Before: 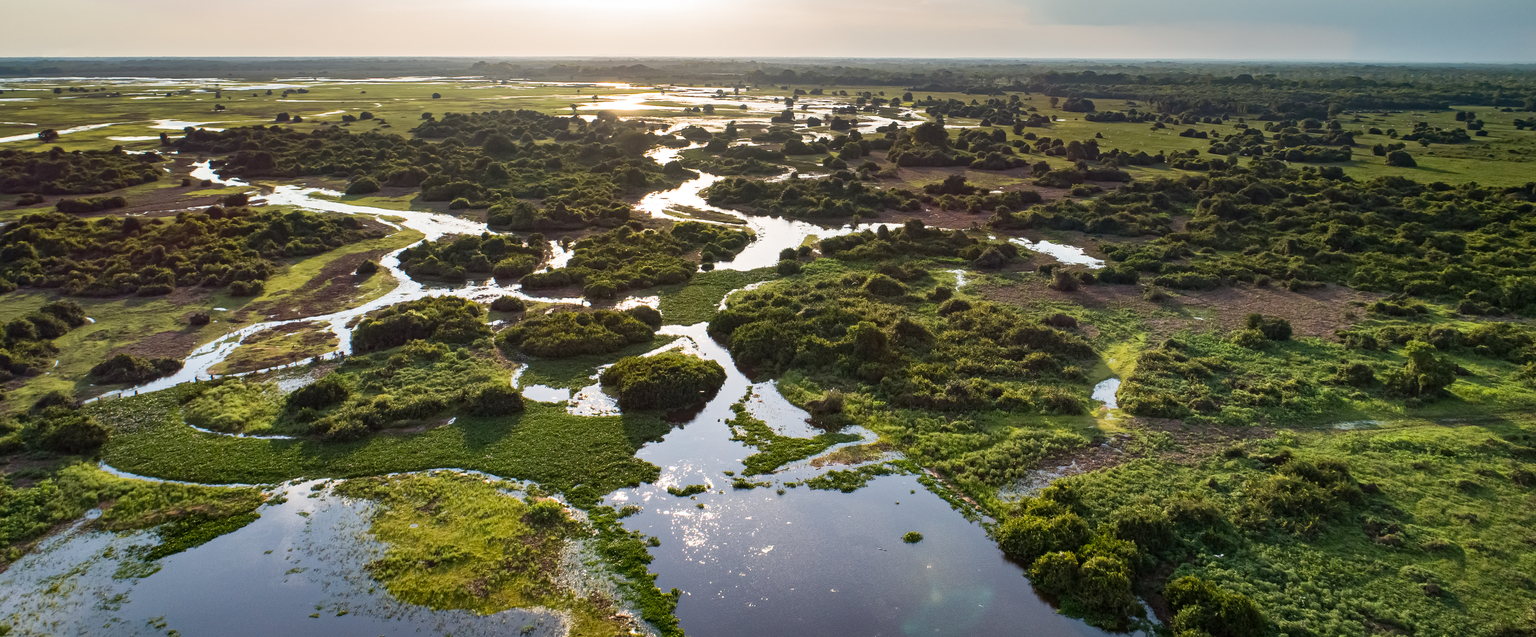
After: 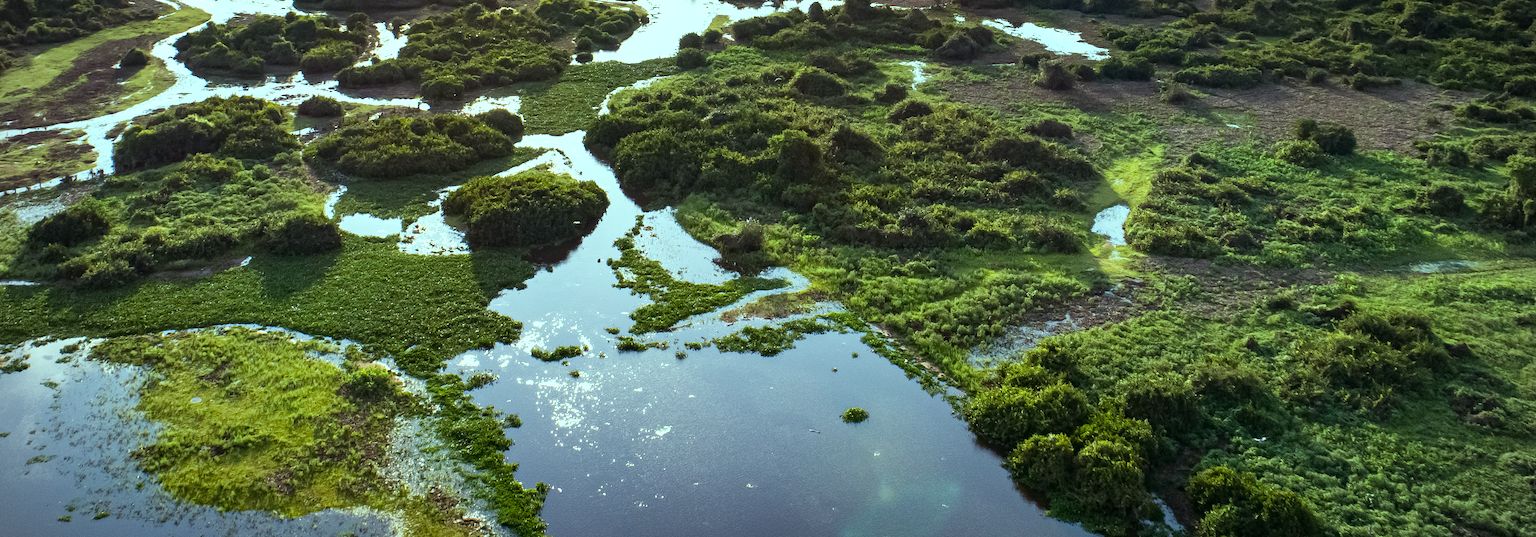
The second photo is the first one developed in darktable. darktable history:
color balance: mode lift, gamma, gain (sRGB), lift [0.997, 0.979, 1.021, 1.011], gamma [1, 1.084, 0.916, 0.998], gain [1, 0.87, 1.13, 1.101], contrast 4.55%, contrast fulcrum 38.24%, output saturation 104.09%
vignetting: dithering 8-bit output, unbound false
crop and rotate: left 17.299%, top 35.115%, right 7.015%, bottom 1.024%
